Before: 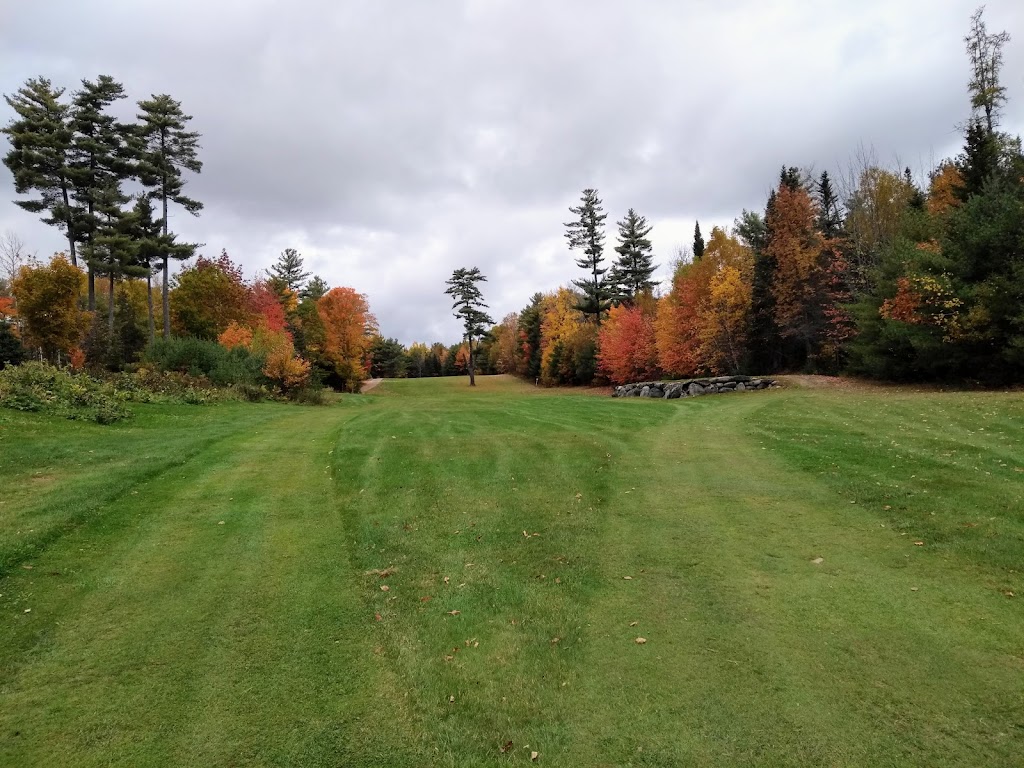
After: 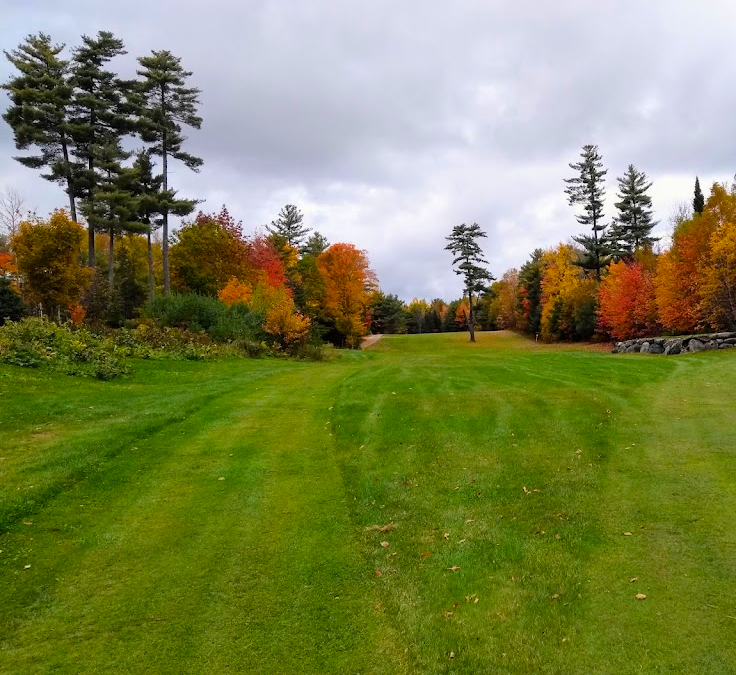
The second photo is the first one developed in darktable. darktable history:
color balance rgb: perceptual saturation grading › global saturation 30%, global vibrance 20%
crop: top 5.803%, right 27.864%, bottom 5.804%
